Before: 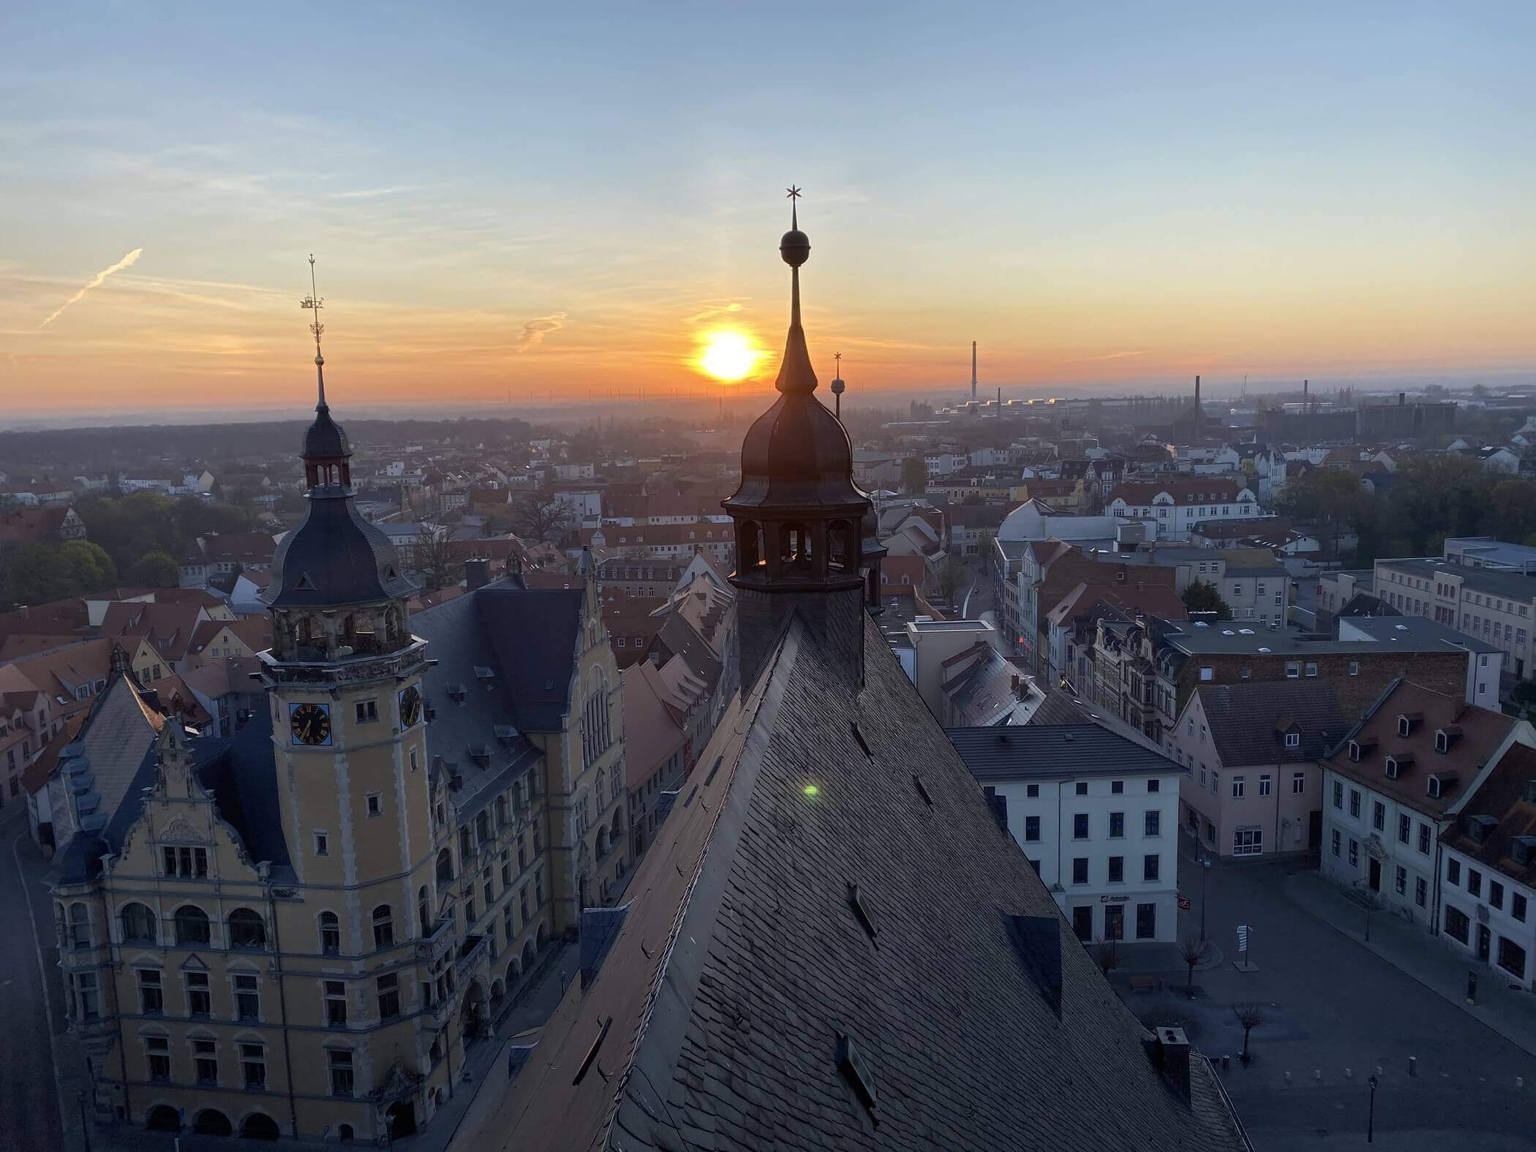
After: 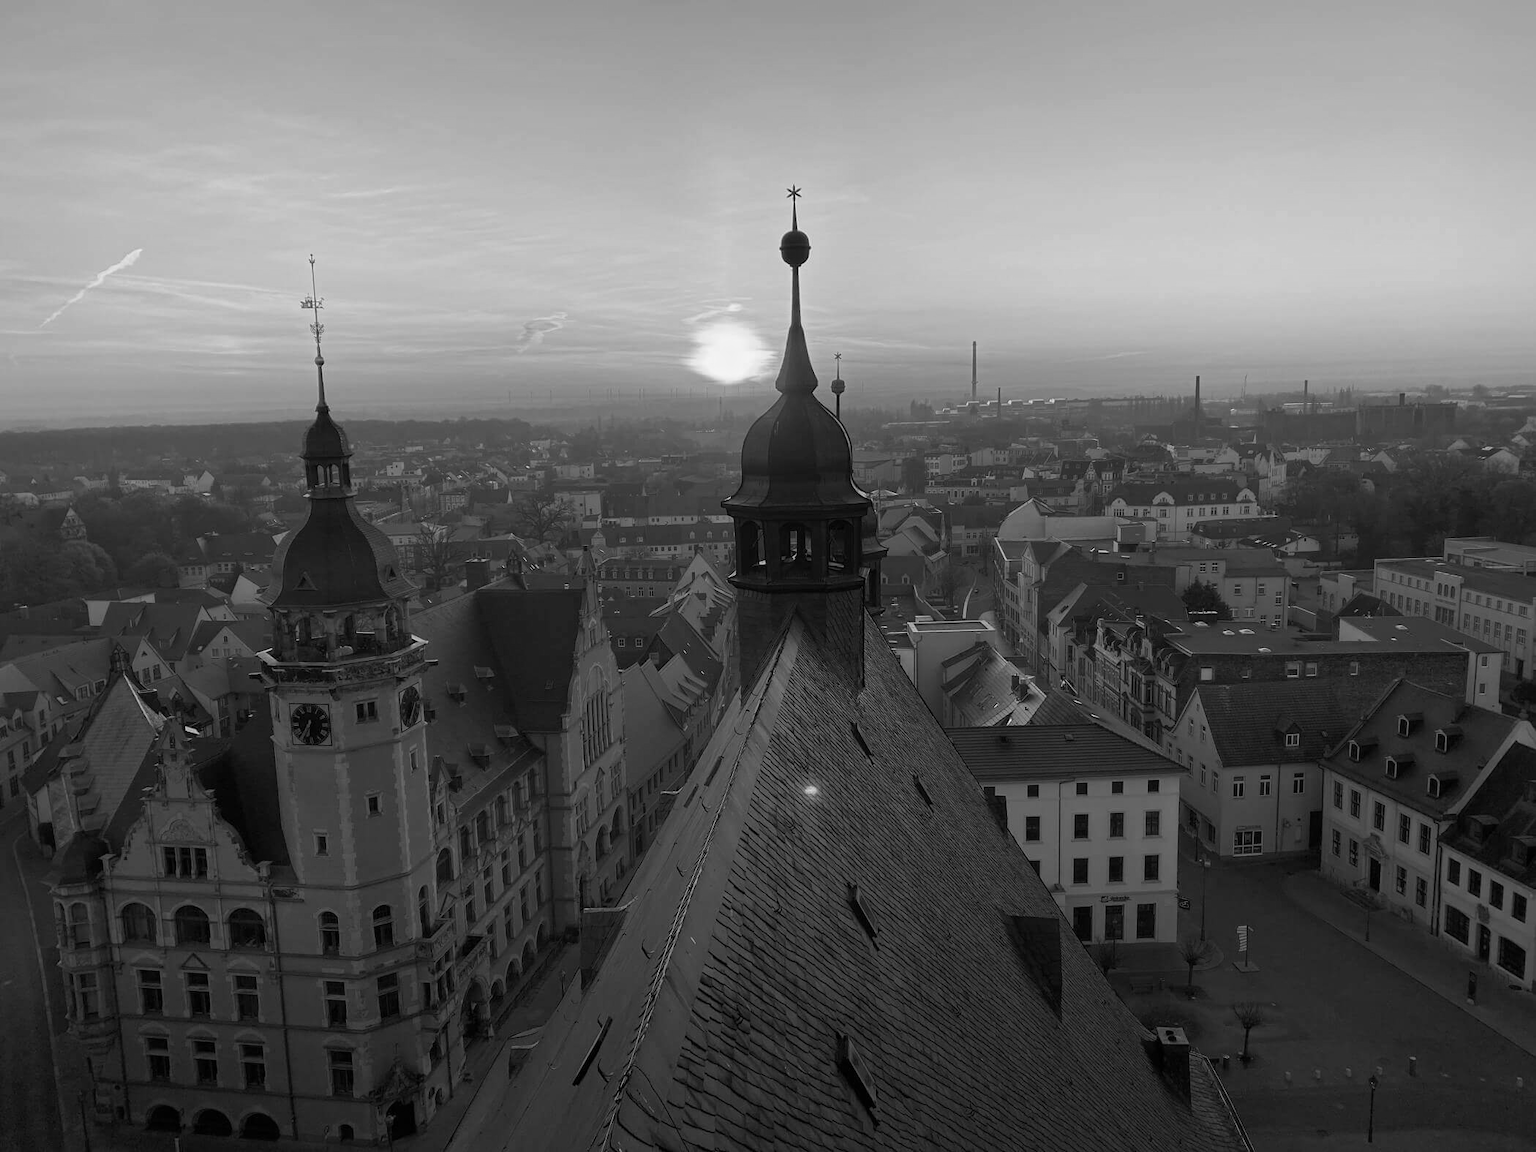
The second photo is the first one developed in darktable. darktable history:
white balance: red 0.766, blue 1.537
monochrome: a 32, b 64, size 2.3
